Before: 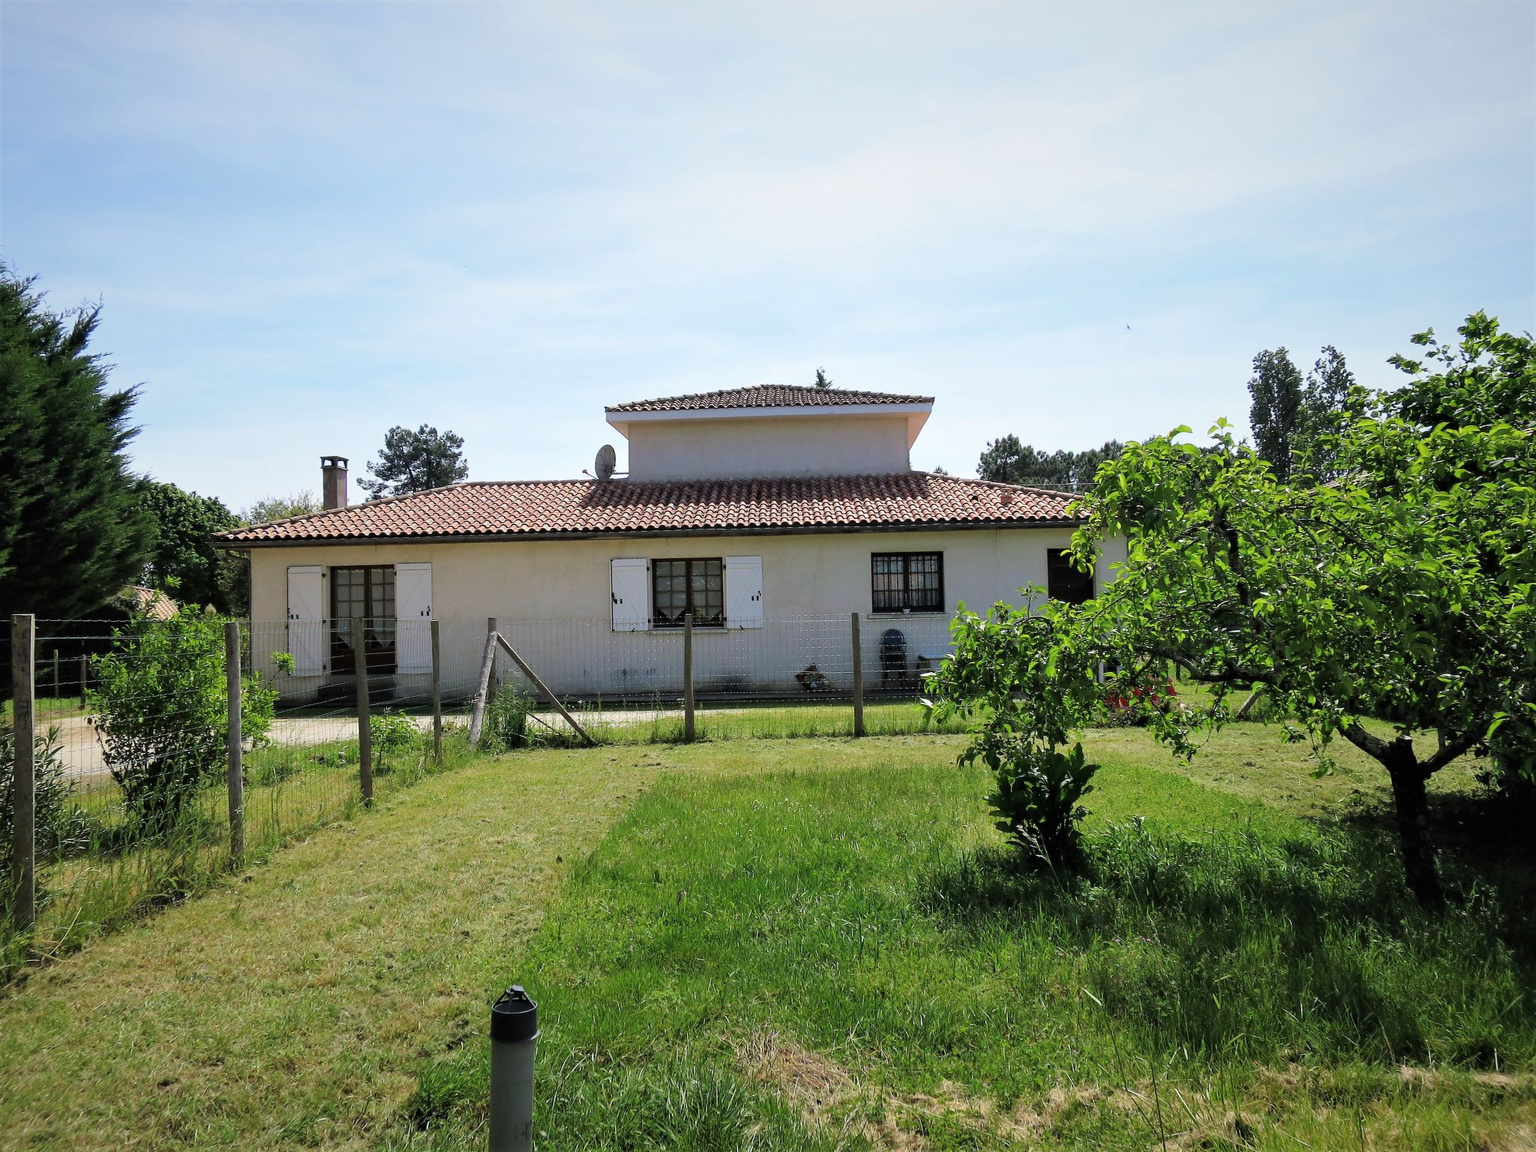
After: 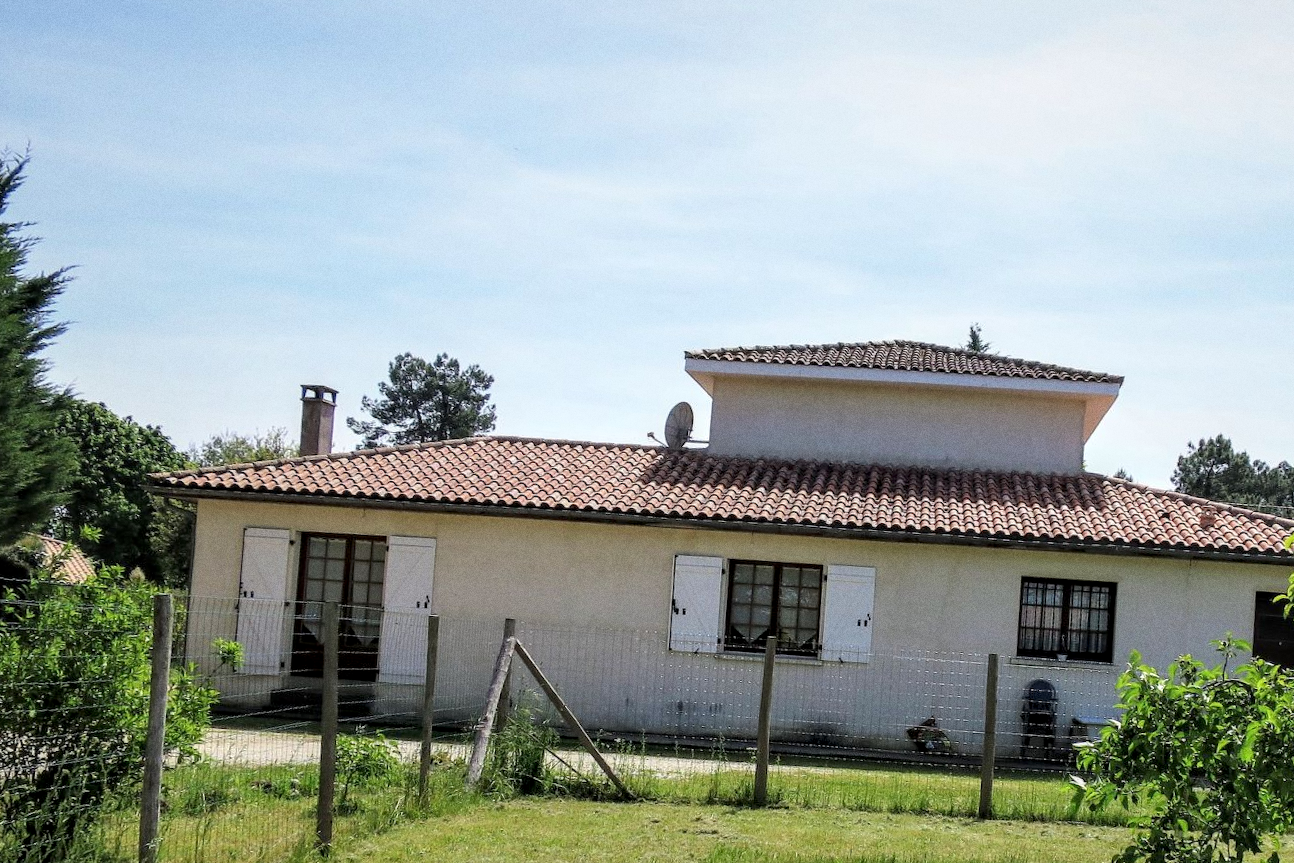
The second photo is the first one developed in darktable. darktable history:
grain: coarseness 0.09 ISO
crop and rotate: angle -4.99°, left 2.122%, top 6.945%, right 27.566%, bottom 30.519%
local contrast: detail 130%
